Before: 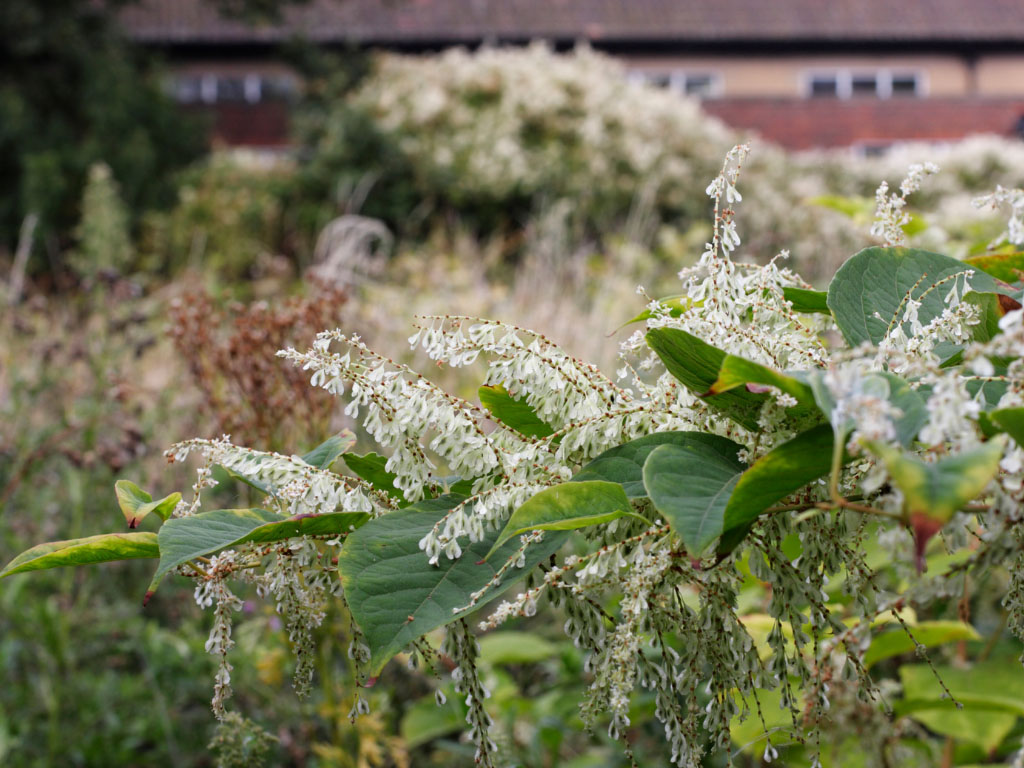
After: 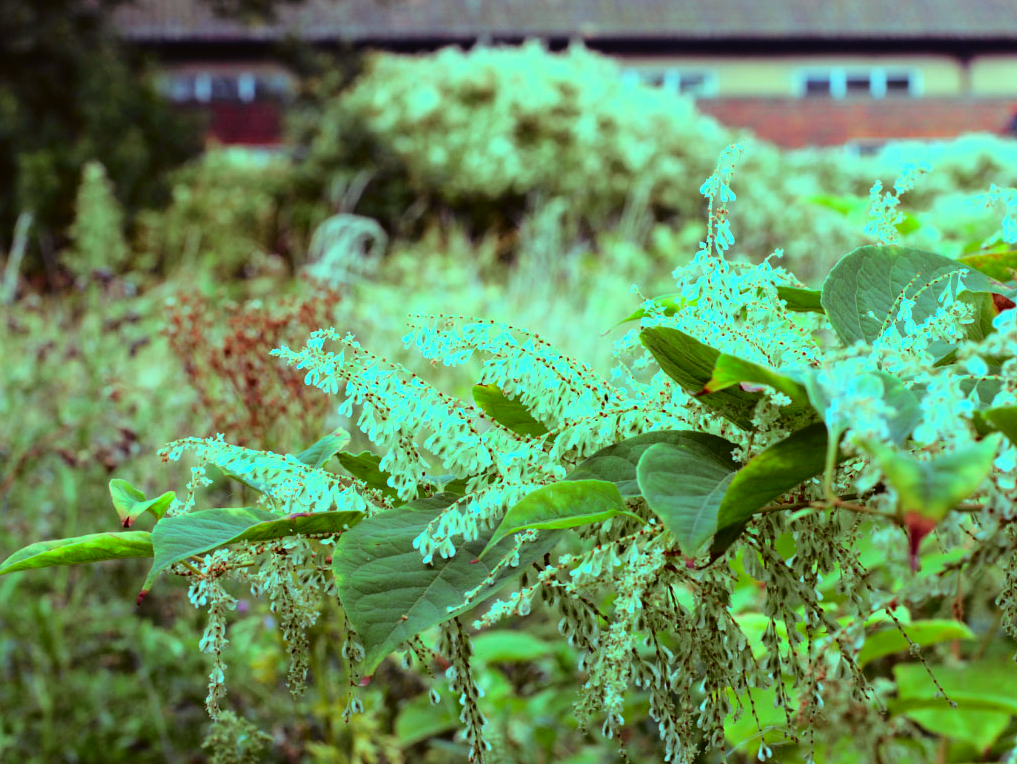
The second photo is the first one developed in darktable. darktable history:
crop and rotate: left 0.614%, top 0.179%, bottom 0.309%
tone curve: curves: ch0 [(0, 0.021) (0.049, 0.044) (0.152, 0.14) (0.328, 0.377) (0.473, 0.543) (0.663, 0.734) (0.84, 0.899) (1, 0.969)]; ch1 [(0, 0) (0.302, 0.331) (0.427, 0.433) (0.472, 0.47) (0.502, 0.503) (0.527, 0.524) (0.564, 0.591) (0.602, 0.632) (0.677, 0.701) (0.859, 0.885) (1, 1)]; ch2 [(0, 0) (0.33, 0.301) (0.447, 0.44) (0.487, 0.496) (0.502, 0.516) (0.535, 0.563) (0.565, 0.6) (0.618, 0.629) (1, 1)], color space Lab, independent channels, preserve colors none
color balance rgb: shadows lift › luminance 0.49%, shadows lift › chroma 6.83%, shadows lift › hue 300.29°, power › hue 208.98°, highlights gain › luminance 20.24%, highlights gain › chroma 13.17%, highlights gain › hue 173.85°, perceptual saturation grading › global saturation 18.05%
